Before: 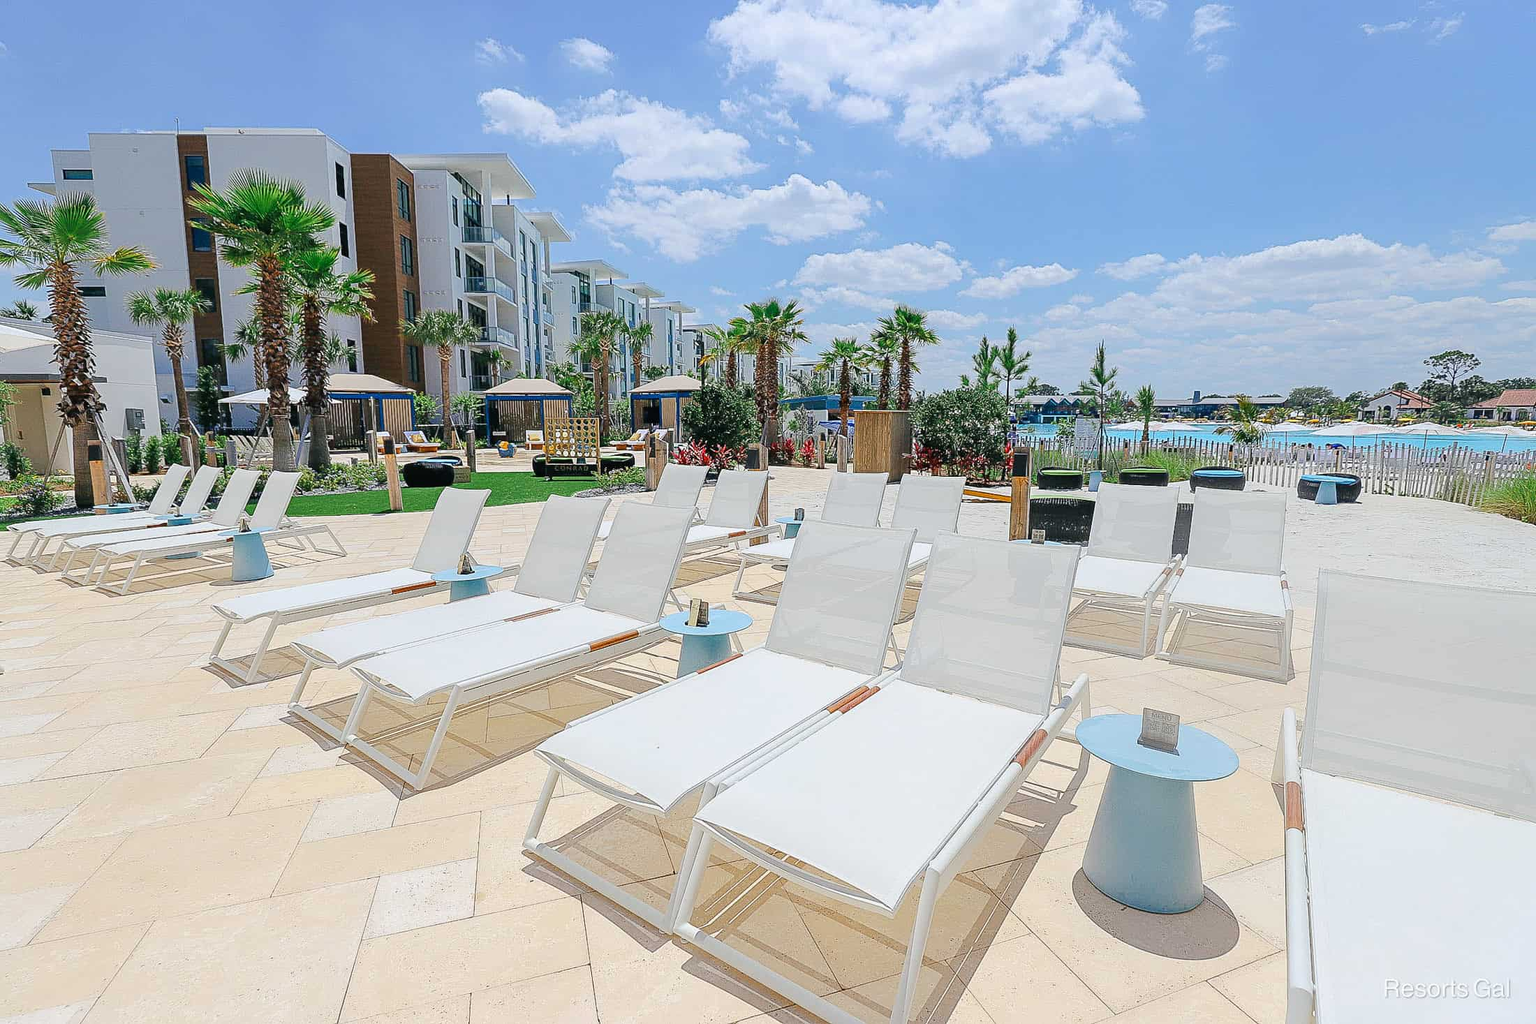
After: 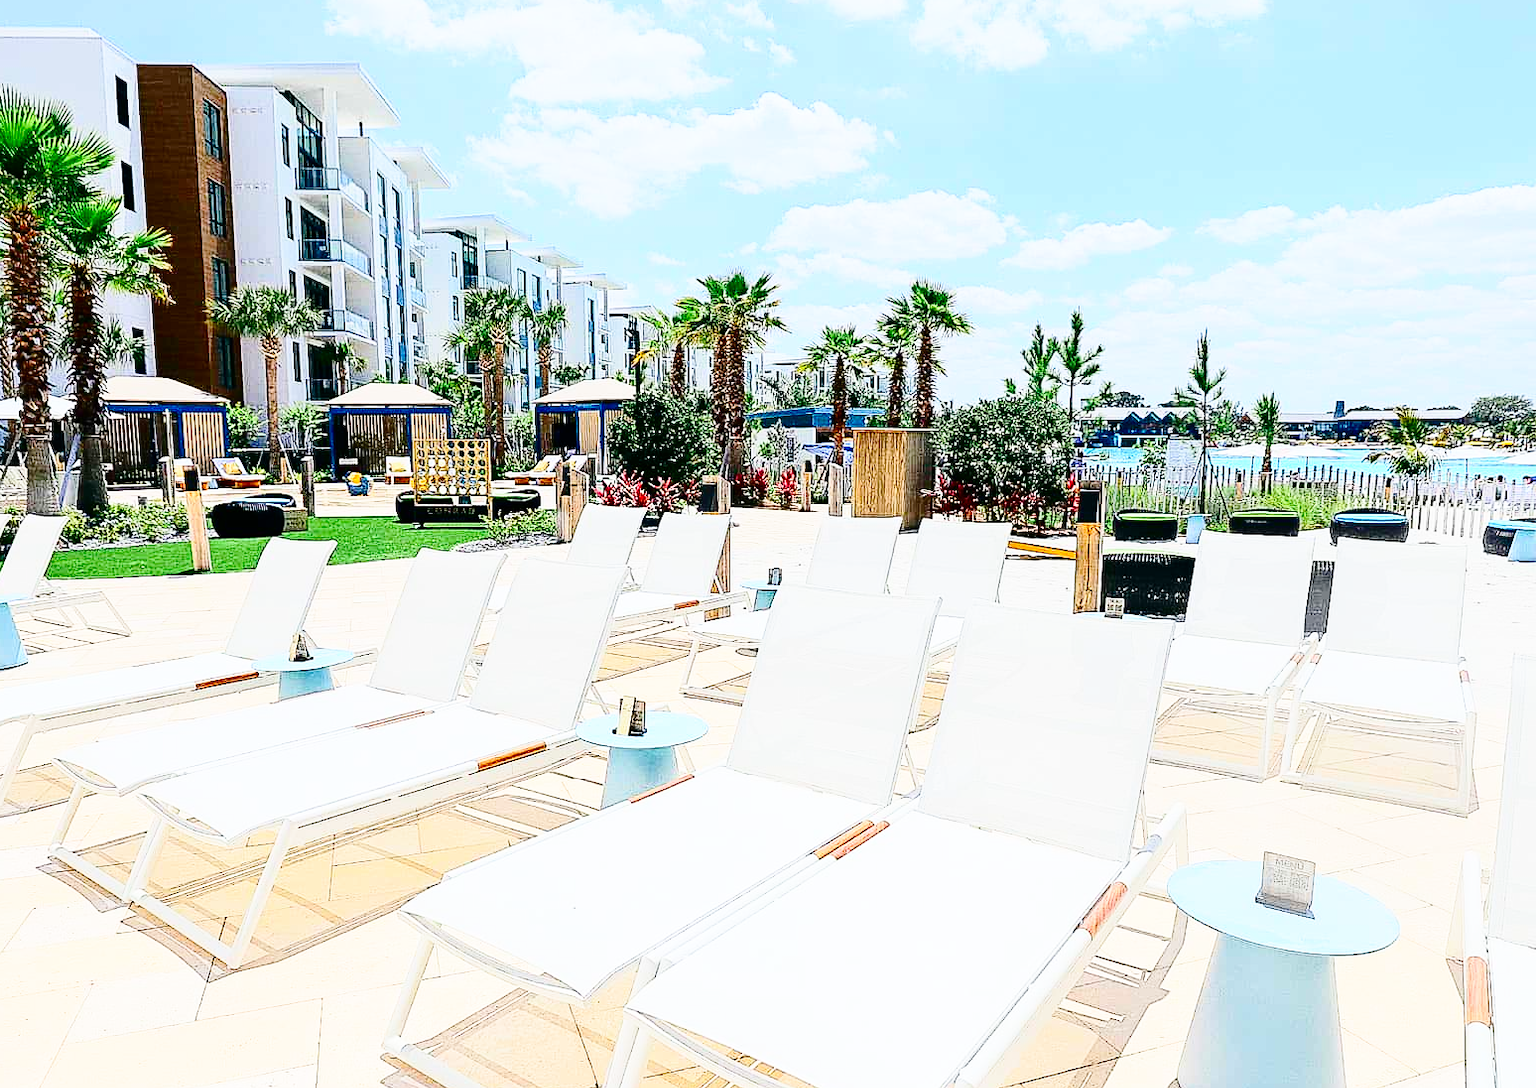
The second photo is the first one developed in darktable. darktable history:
crop and rotate: left 16.578%, top 10.671%, right 13.041%, bottom 14.544%
contrast brightness saturation: contrast 0.327, brightness -0.078, saturation 0.171
base curve: curves: ch0 [(0, 0) (0.028, 0.03) (0.121, 0.232) (0.46, 0.748) (0.859, 0.968) (1, 1)], preserve colors none
